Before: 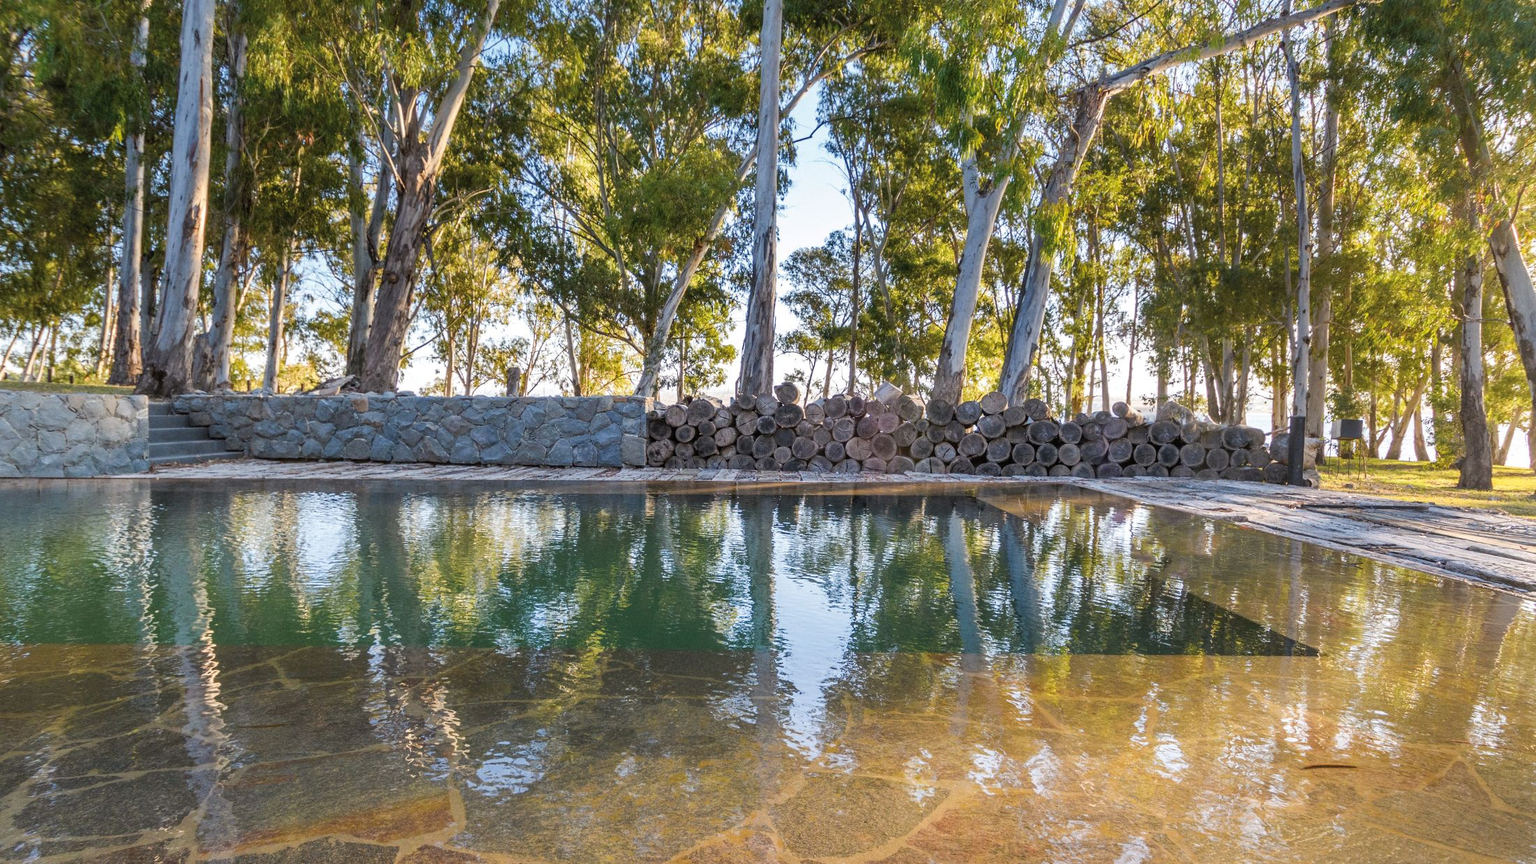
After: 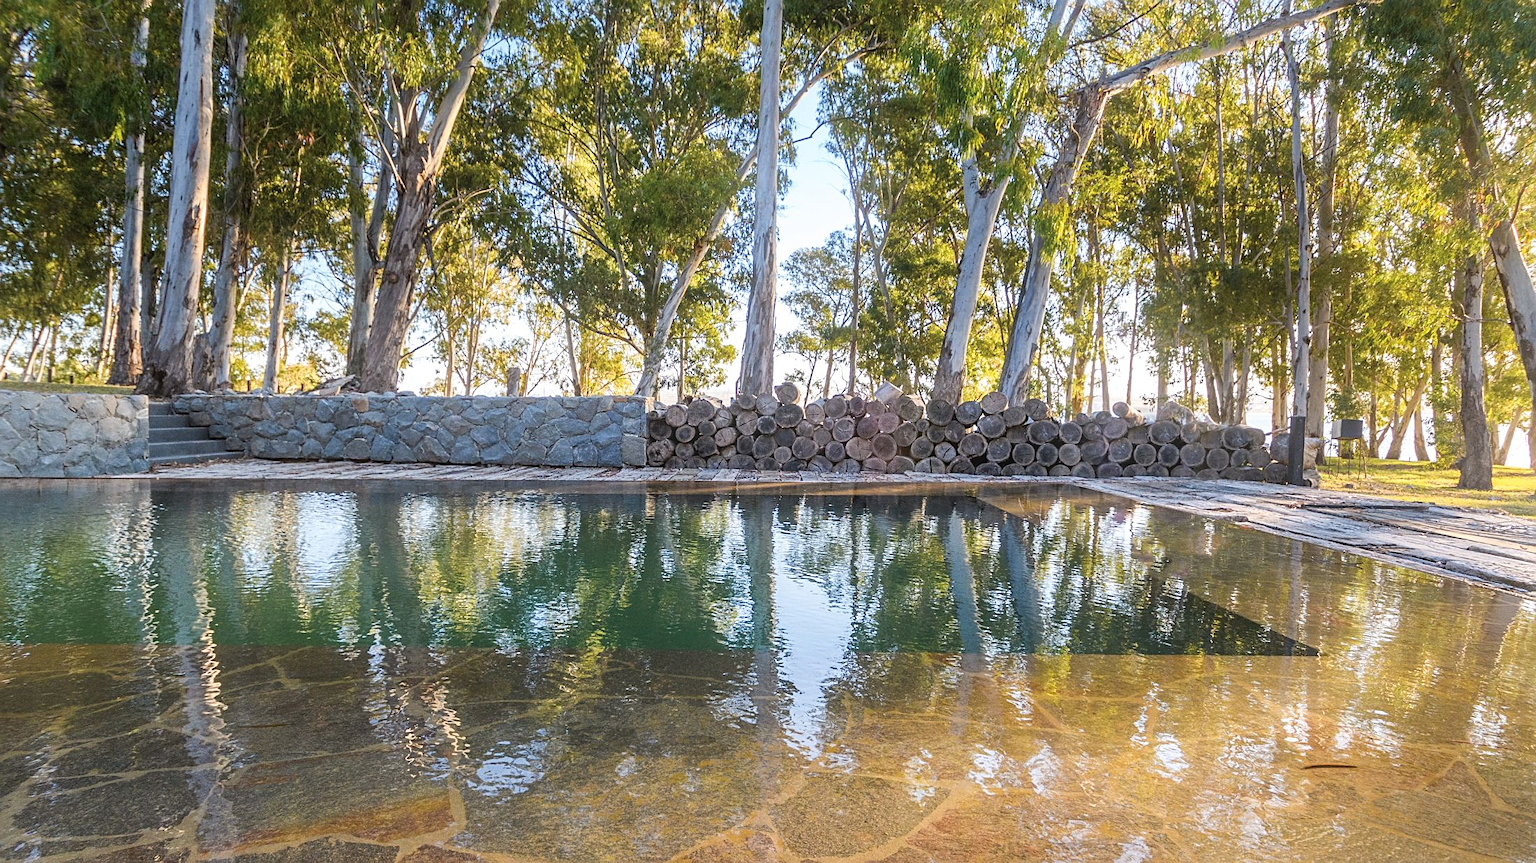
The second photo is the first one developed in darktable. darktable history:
contrast brightness saturation: contrast 0.1, brightness 0.02, saturation 0.02
sharpen: on, module defaults
bloom: size 15%, threshold 97%, strength 7%
